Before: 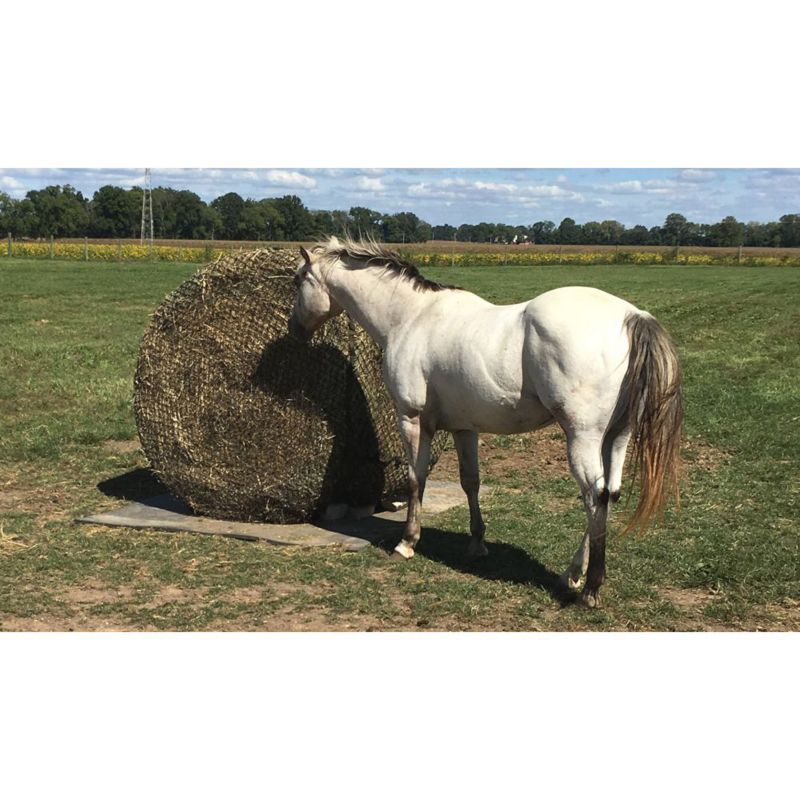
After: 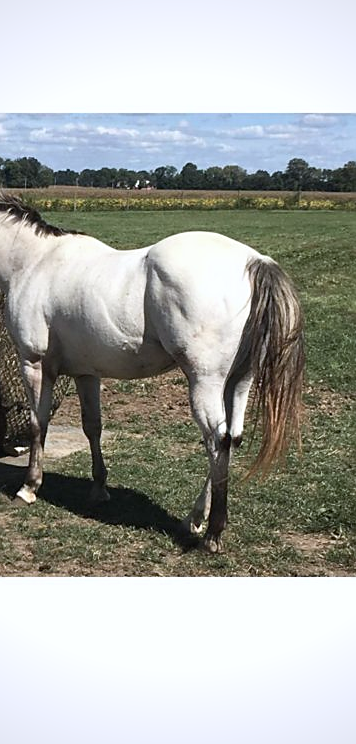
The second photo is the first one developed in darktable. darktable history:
levels: mode automatic
color calibration: illuminant as shot in camera, x 0.358, y 0.373, temperature 4628.91 K, gamut compression 0.979
contrast brightness saturation: contrast 0.108, saturation -0.162
sharpen: radius 1.856, amount 0.396, threshold 1.251
color balance rgb: perceptual saturation grading › global saturation 0.659%
crop: left 47.375%, top 6.927%, right 8.038%
vignetting: fall-off radius 60.85%, brightness -0.387, saturation 0.004
